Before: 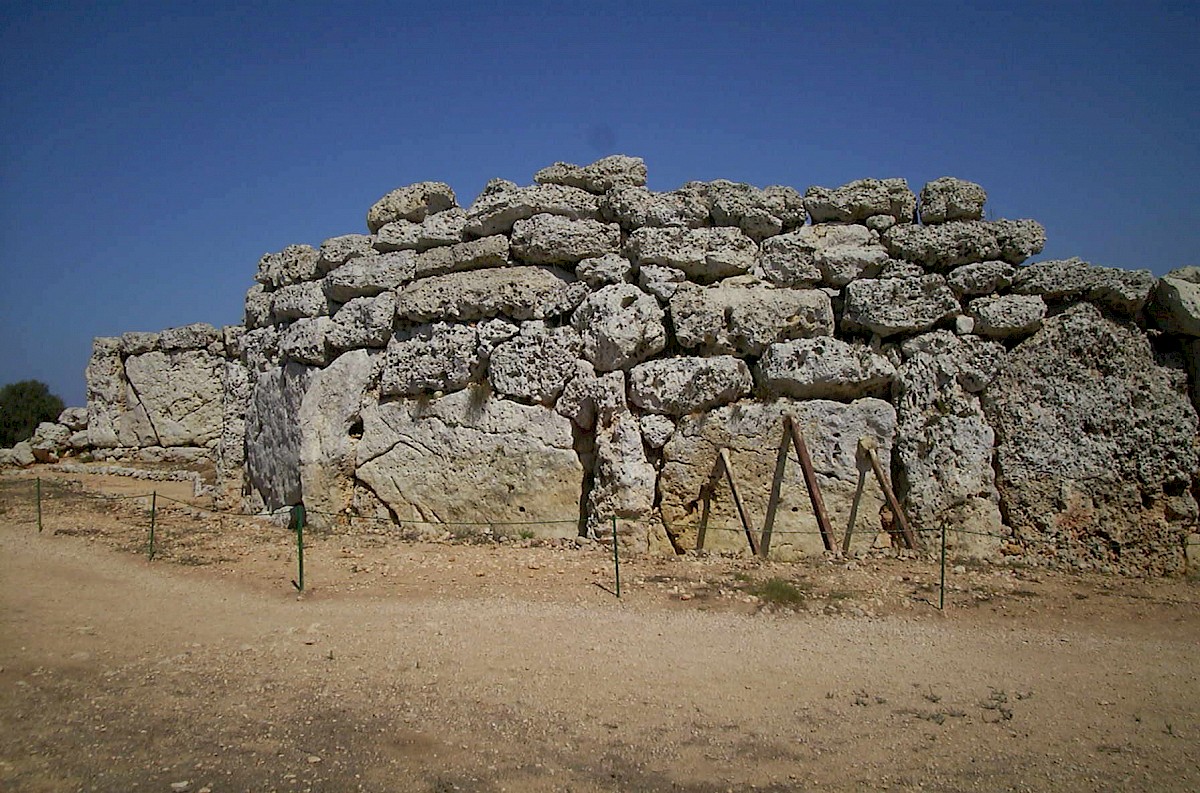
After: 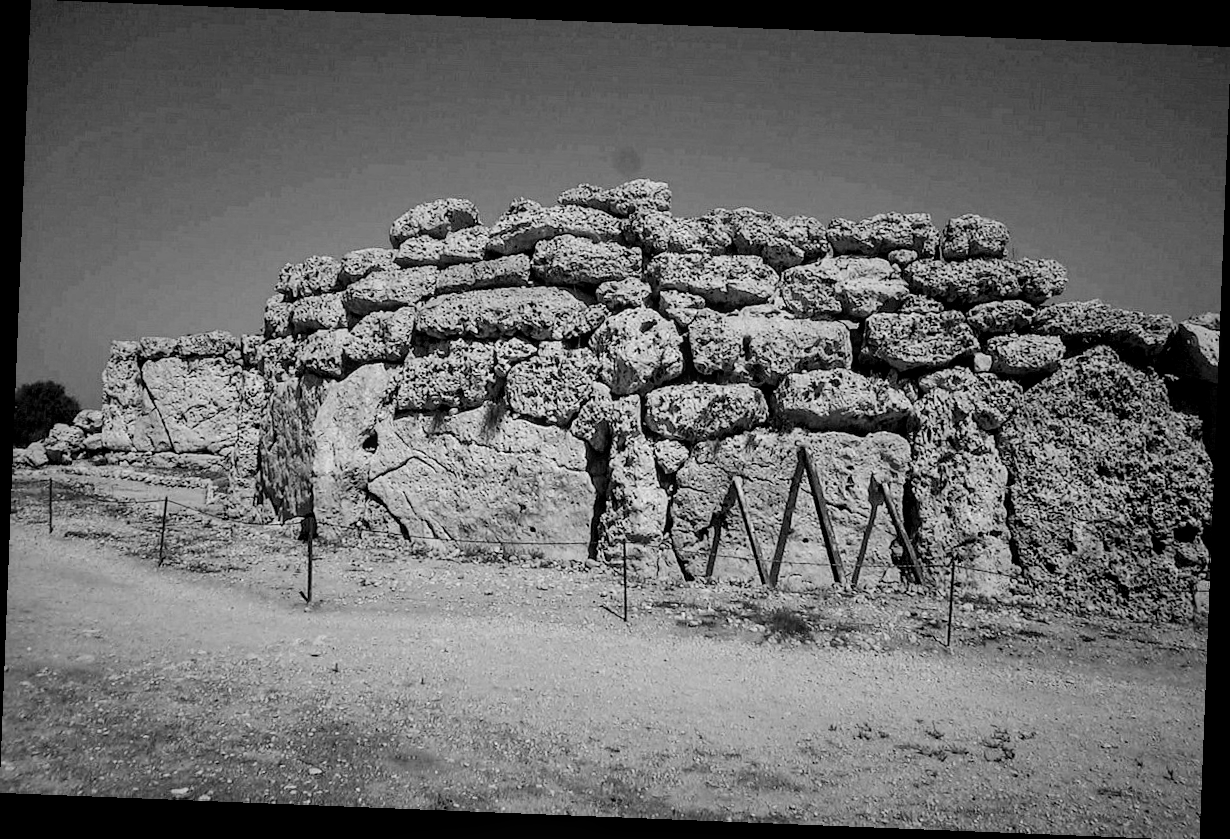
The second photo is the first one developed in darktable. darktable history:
white balance: red 0.967, blue 1.049
tone curve: curves: ch0 [(0, 0) (0.003, 0) (0.011, 0.001) (0.025, 0.003) (0.044, 0.005) (0.069, 0.012) (0.1, 0.023) (0.136, 0.039) (0.177, 0.088) (0.224, 0.15) (0.277, 0.24) (0.335, 0.337) (0.399, 0.437) (0.468, 0.535) (0.543, 0.629) (0.623, 0.71) (0.709, 0.782) (0.801, 0.856) (0.898, 0.94) (1, 1)], preserve colors none
rotate and perspective: rotation 2.27°, automatic cropping off
monochrome: on, module defaults
local contrast: detail 130%
